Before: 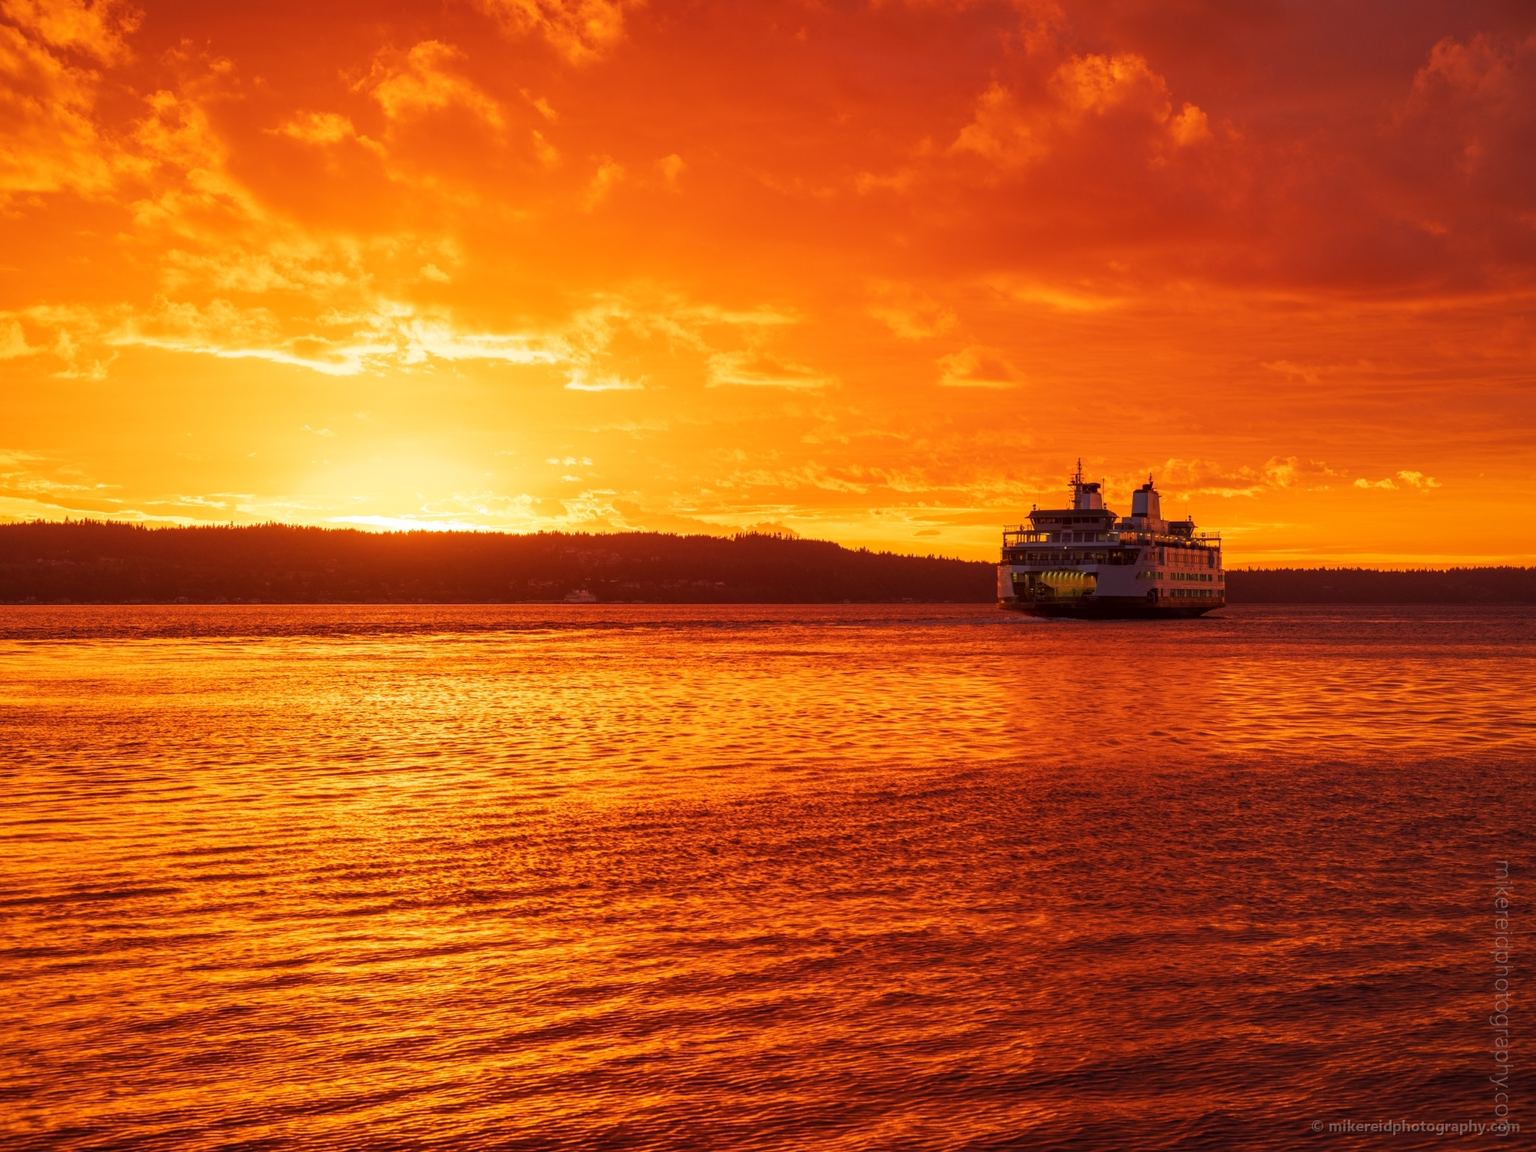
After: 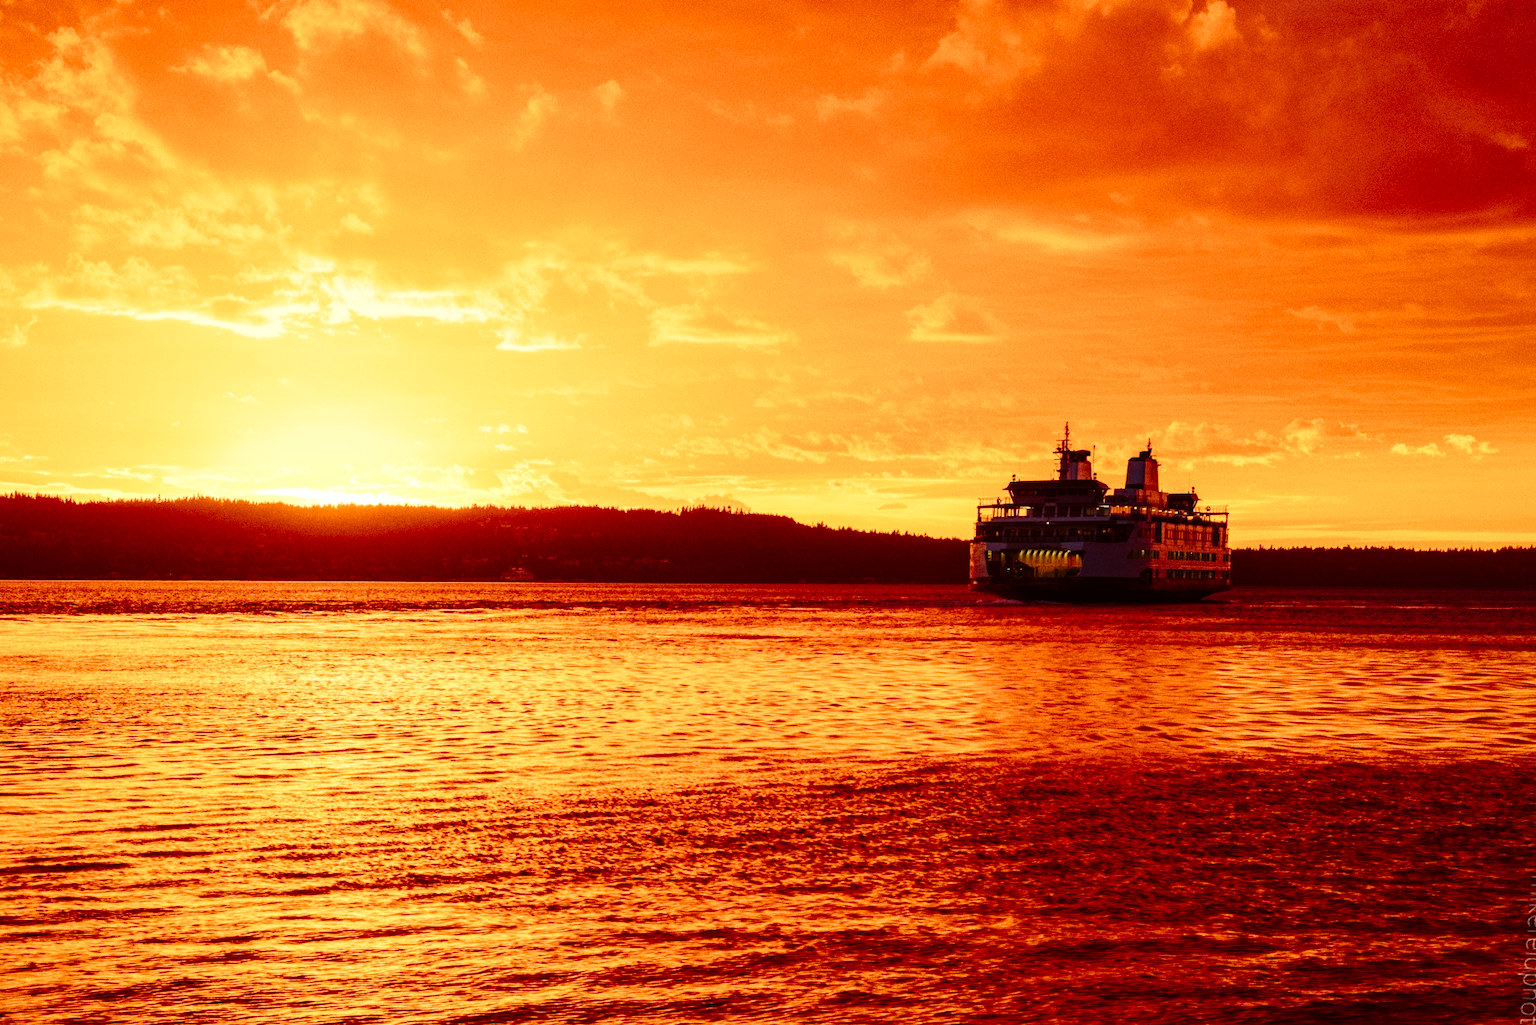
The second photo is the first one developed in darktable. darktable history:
exposure: exposure 0.178 EV, compensate exposure bias true, compensate highlight preservation false
rotate and perspective: rotation 0.062°, lens shift (vertical) 0.115, lens shift (horizontal) -0.133, crop left 0.047, crop right 0.94, crop top 0.061, crop bottom 0.94
contrast brightness saturation: contrast 0.28
crop: left 1.507%, top 6.147%, right 1.379%, bottom 6.637%
tone equalizer: on, module defaults
tone curve: curves: ch0 [(0, 0) (0.003, 0.001) (0.011, 0.004) (0.025, 0.013) (0.044, 0.022) (0.069, 0.035) (0.1, 0.053) (0.136, 0.088) (0.177, 0.149) (0.224, 0.213) (0.277, 0.293) (0.335, 0.381) (0.399, 0.463) (0.468, 0.546) (0.543, 0.616) (0.623, 0.693) (0.709, 0.766) (0.801, 0.843) (0.898, 0.921) (1, 1)], preserve colors none
grain: coarseness 0.09 ISO
